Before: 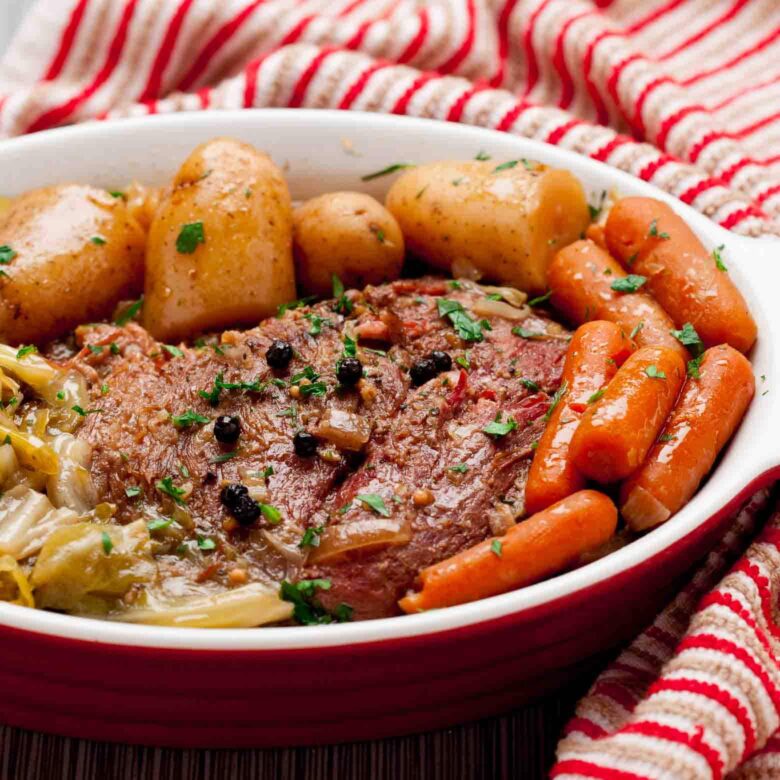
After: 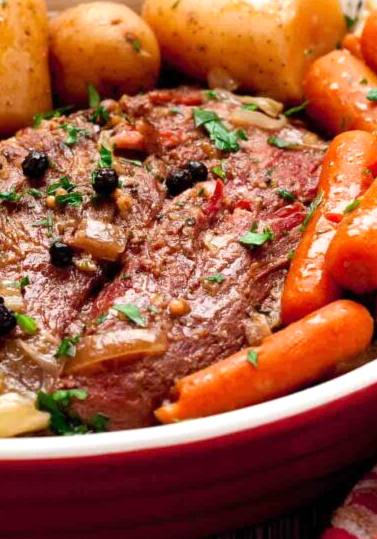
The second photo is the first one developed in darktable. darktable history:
exposure: exposure 0.359 EV, compensate exposure bias true, compensate highlight preservation false
crop: left 31.327%, top 24.394%, right 20.323%, bottom 6.385%
